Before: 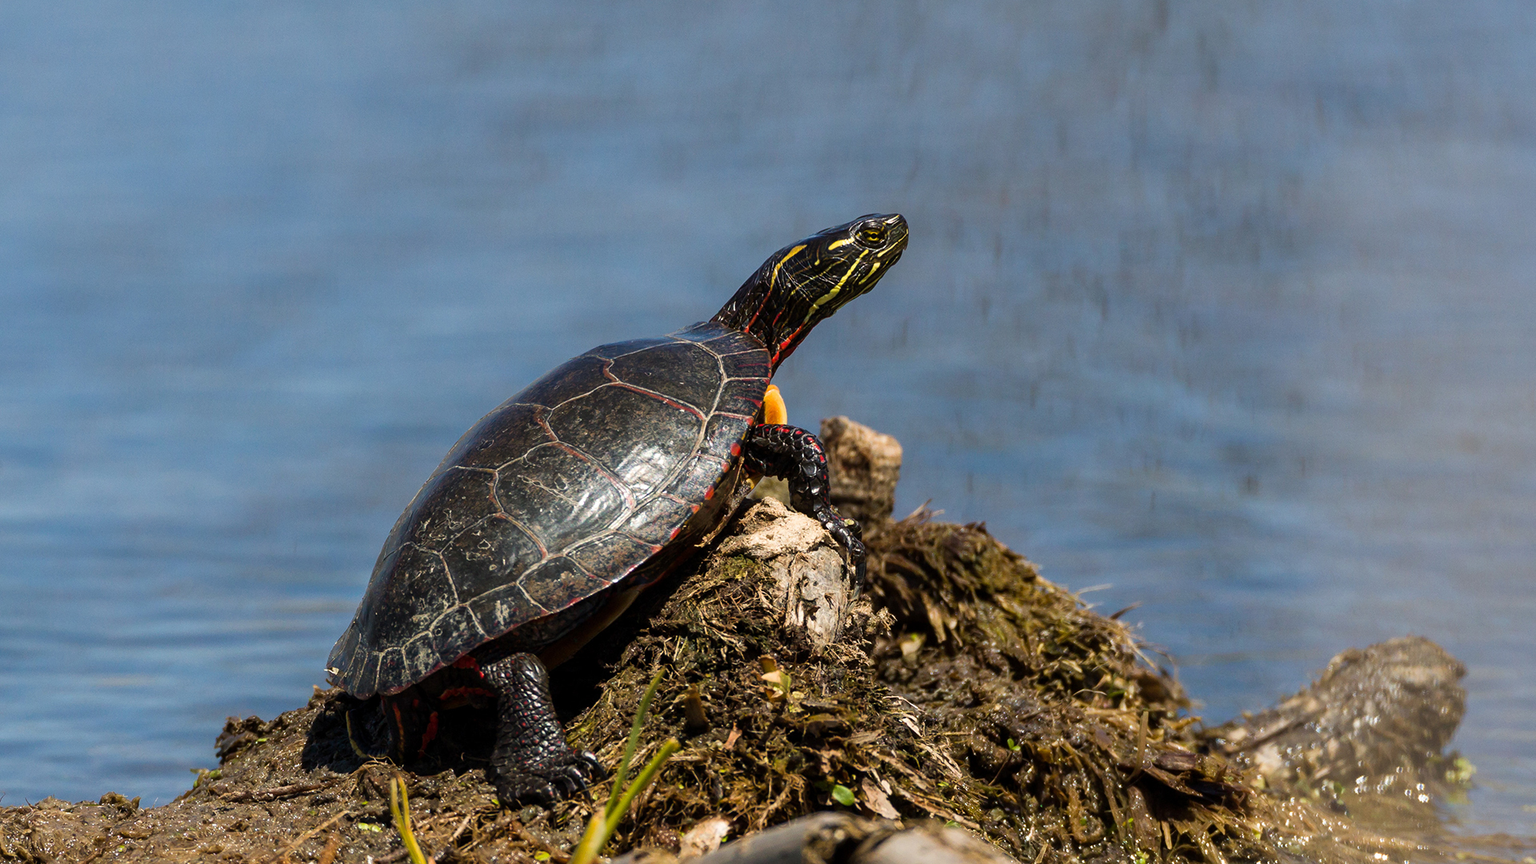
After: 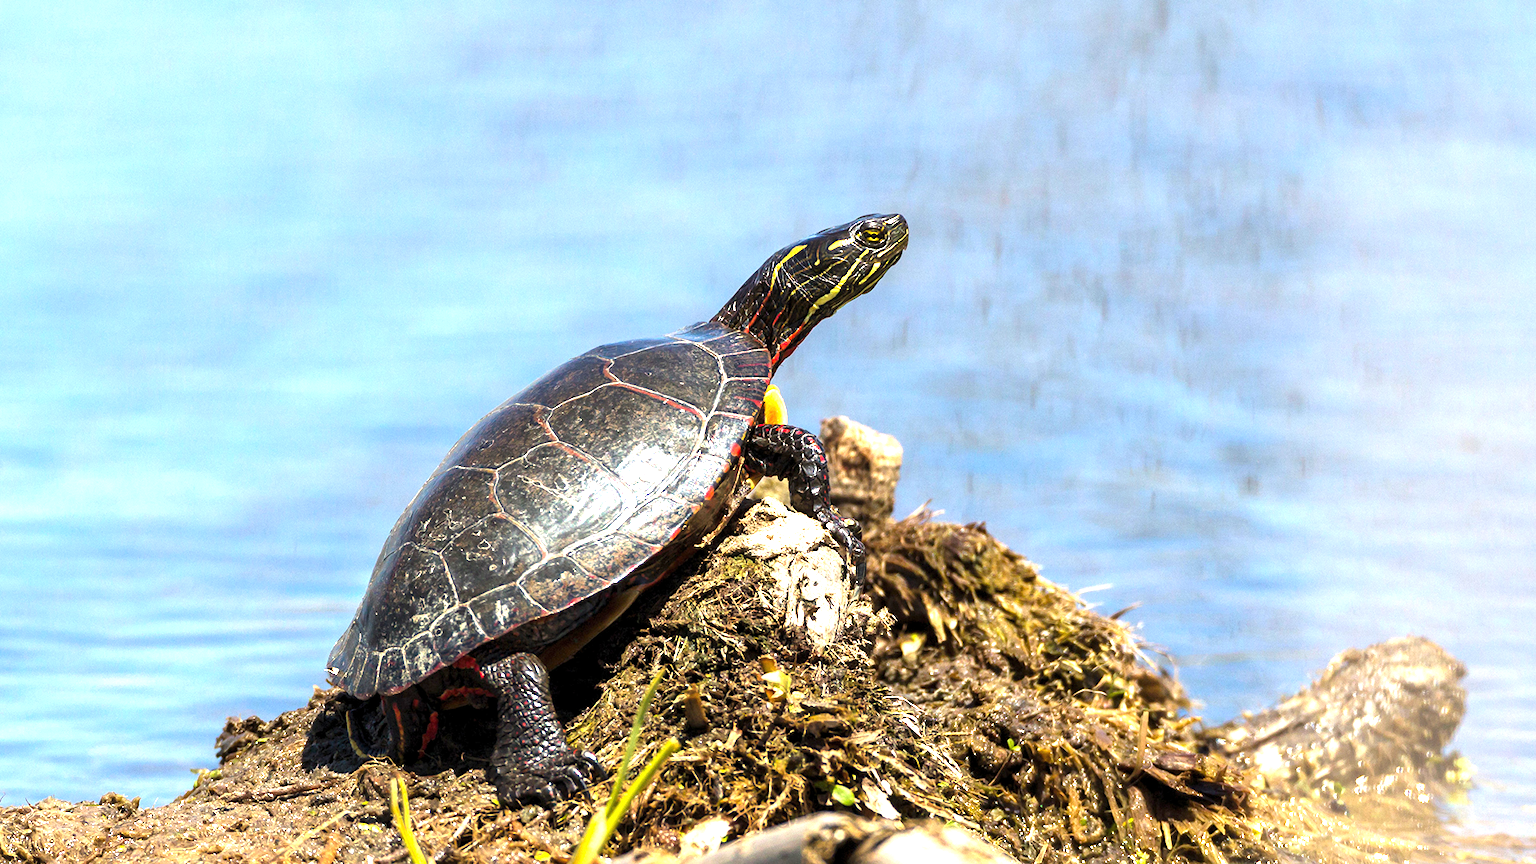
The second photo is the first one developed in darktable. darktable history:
exposure: black level correction 0, exposure 1.741 EV, compensate exposure bias true, compensate highlight preservation false
levels: levels [0.016, 0.5, 0.996]
